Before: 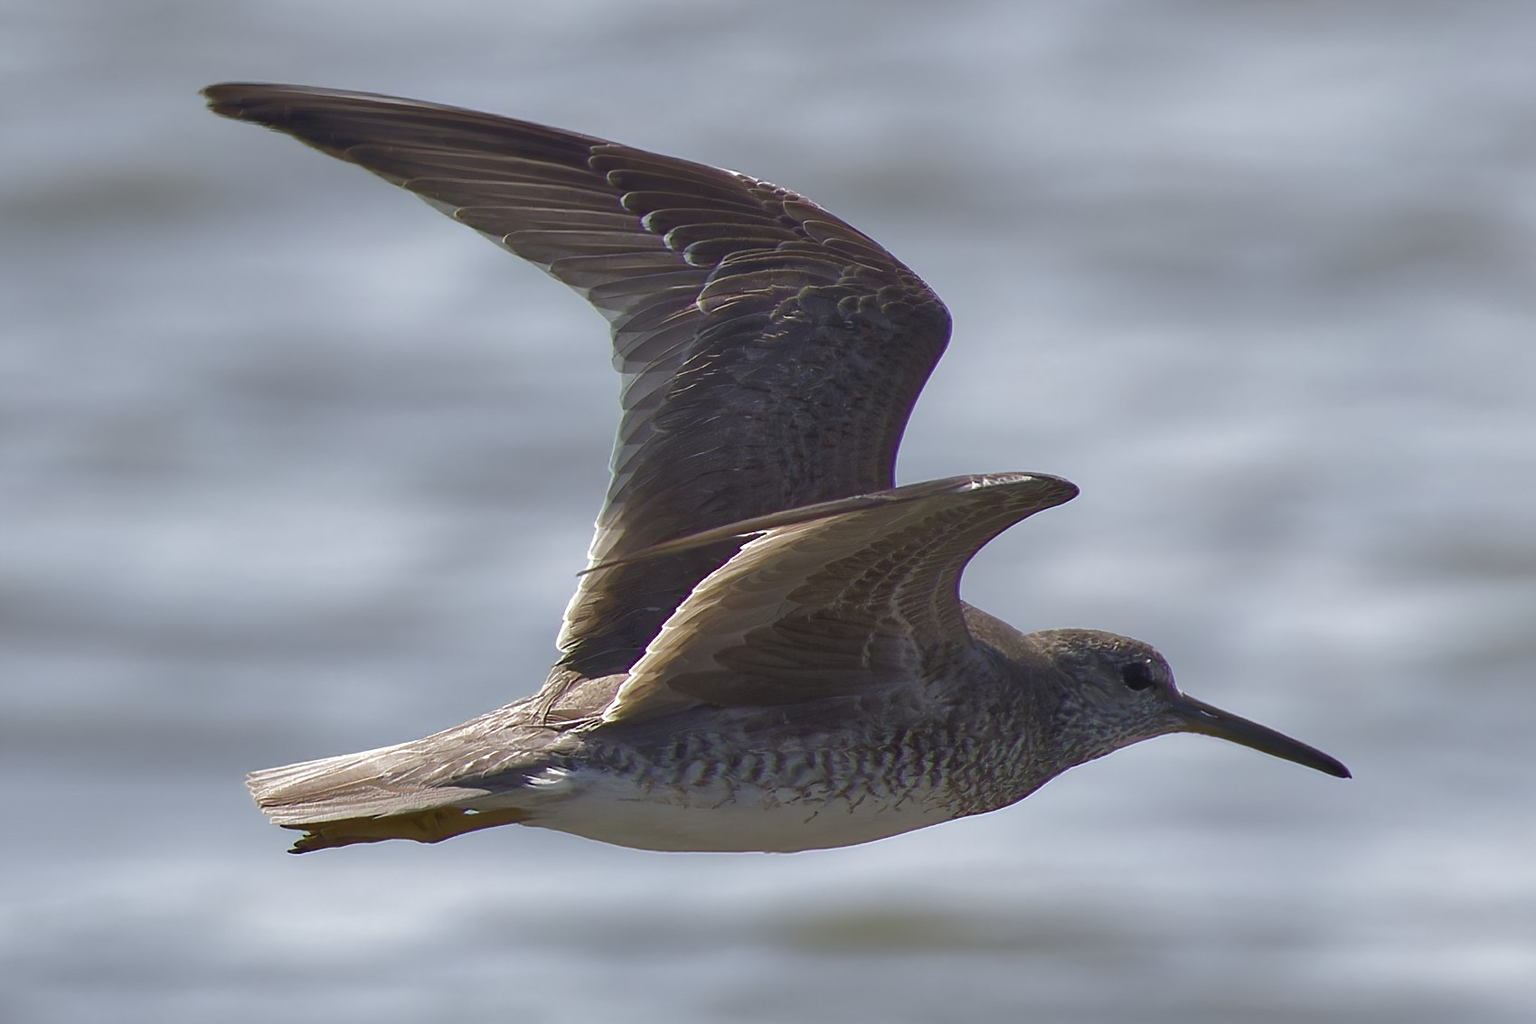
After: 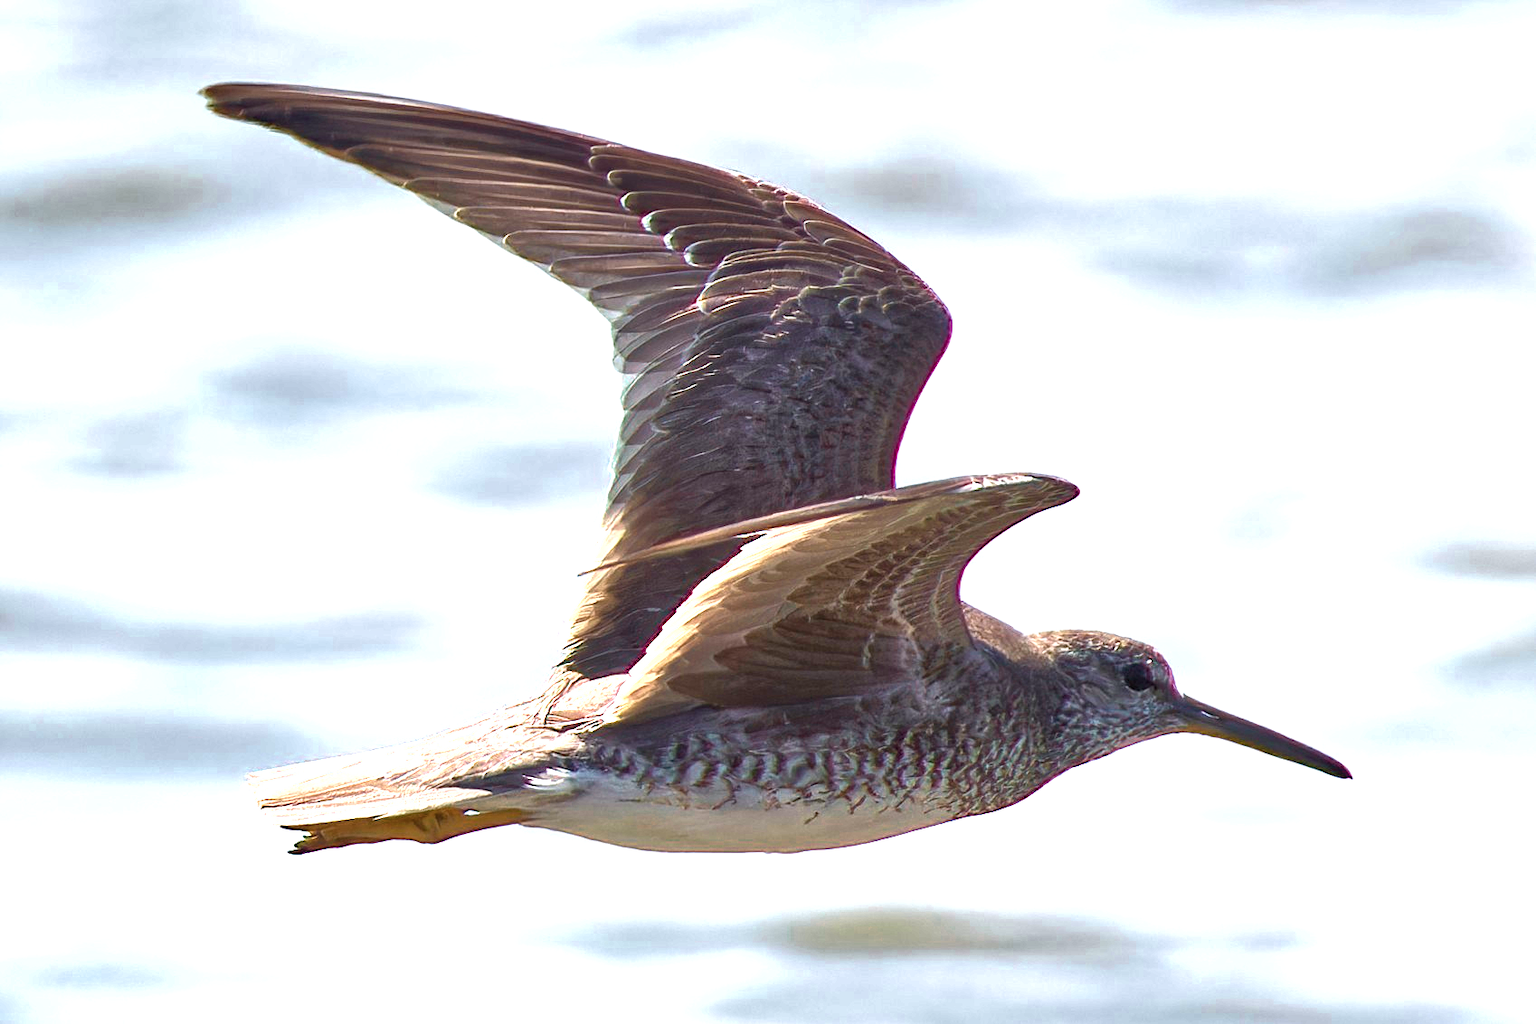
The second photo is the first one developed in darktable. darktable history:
exposure: black level correction 0, exposure 1.104 EV, compensate highlight preservation false
color balance rgb: perceptual saturation grading › global saturation 0.602%, perceptual saturation grading › highlights -19.883%, perceptual saturation grading › shadows 19.898%, perceptual brilliance grading › global brilliance 15.198%, perceptual brilliance grading › shadows -35.027%, global vibrance 9.97%
haze removal: compatibility mode true, adaptive false
color zones: curves: ch0 [(0.018, 0.548) (0.197, 0.654) (0.425, 0.447) (0.605, 0.658) (0.732, 0.579)]; ch1 [(0.105, 0.531) (0.224, 0.531) (0.386, 0.39) (0.618, 0.456) (0.732, 0.456) (0.956, 0.421)]; ch2 [(0.039, 0.583) (0.215, 0.465) (0.399, 0.544) (0.465, 0.548) (0.614, 0.447) (0.724, 0.43) (0.882, 0.623) (0.956, 0.632)]
velvia: on, module defaults
local contrast: highlights 96%, shadows 84%, detail 160%, midtone range 0.2
